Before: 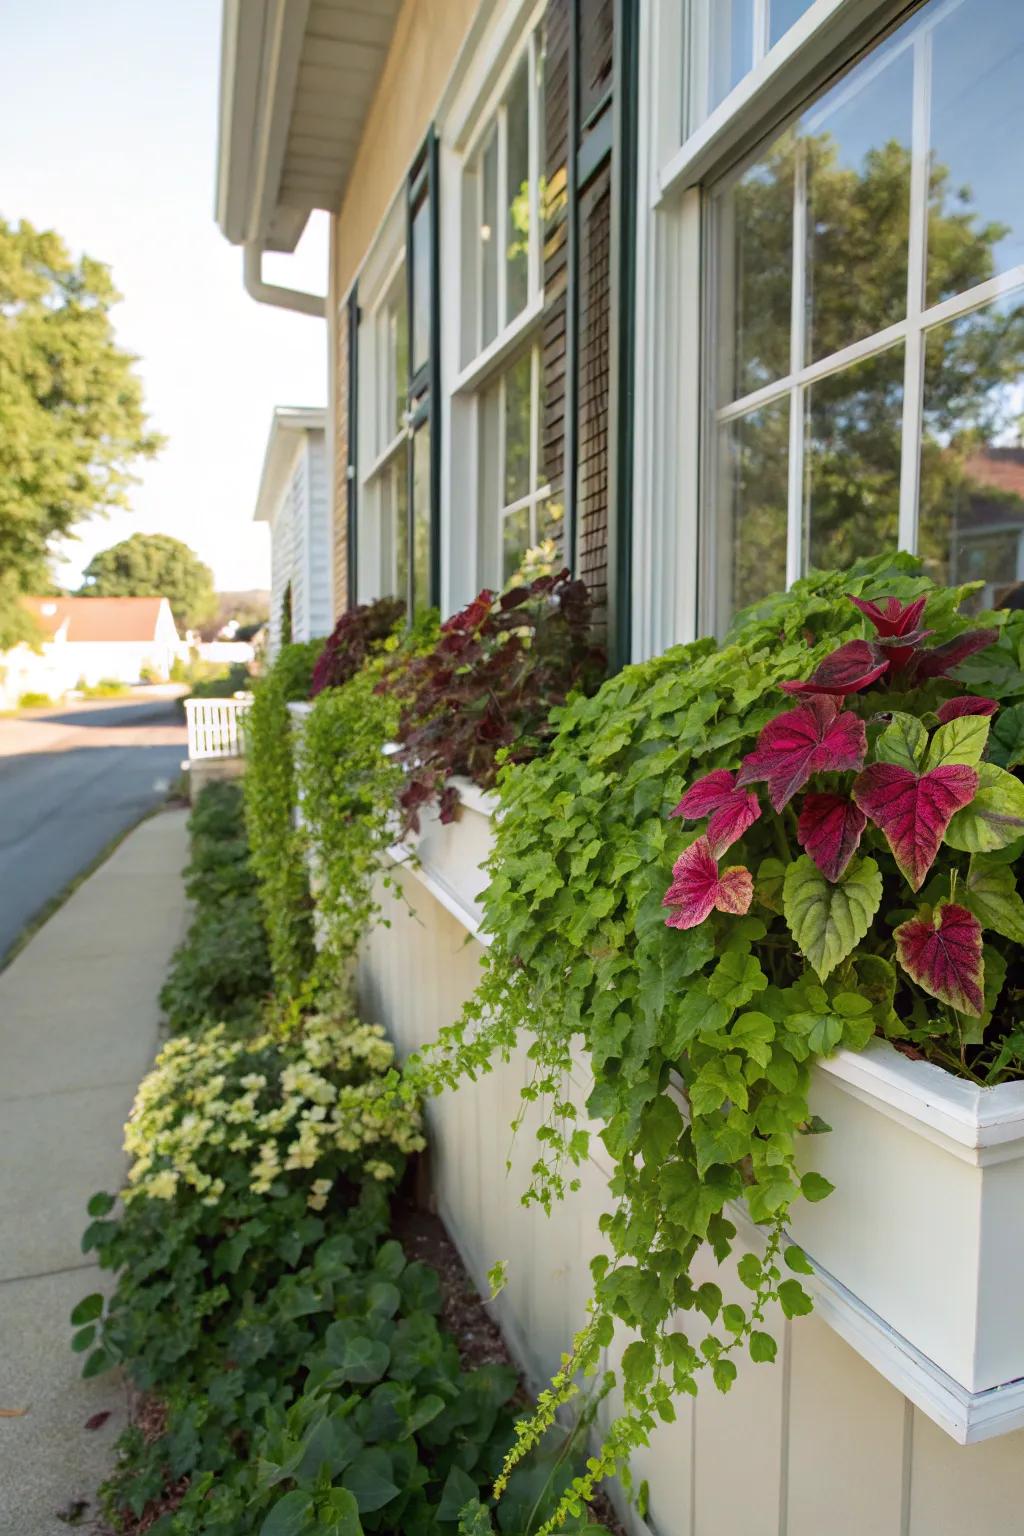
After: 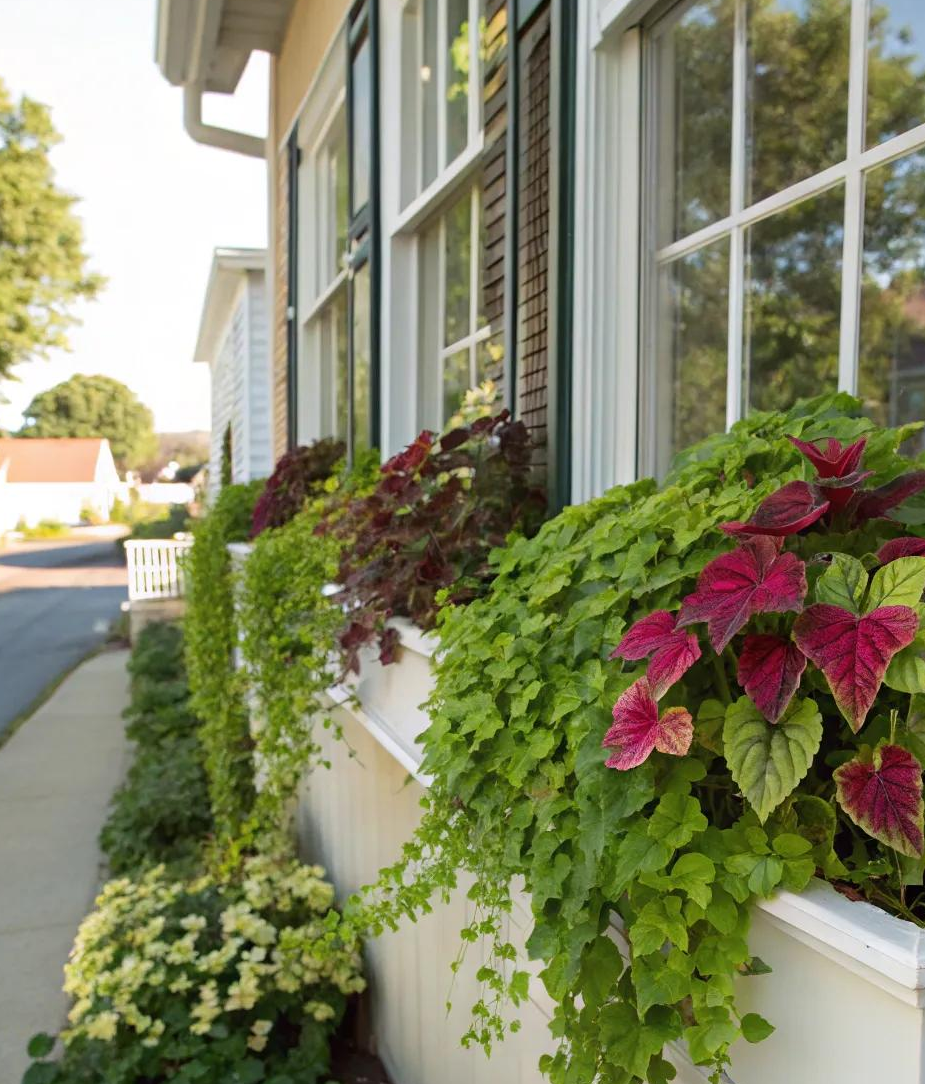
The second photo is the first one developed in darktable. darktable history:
crop: left 5.88%, top 10.401%, right 3.77%, bottom 19.025%
